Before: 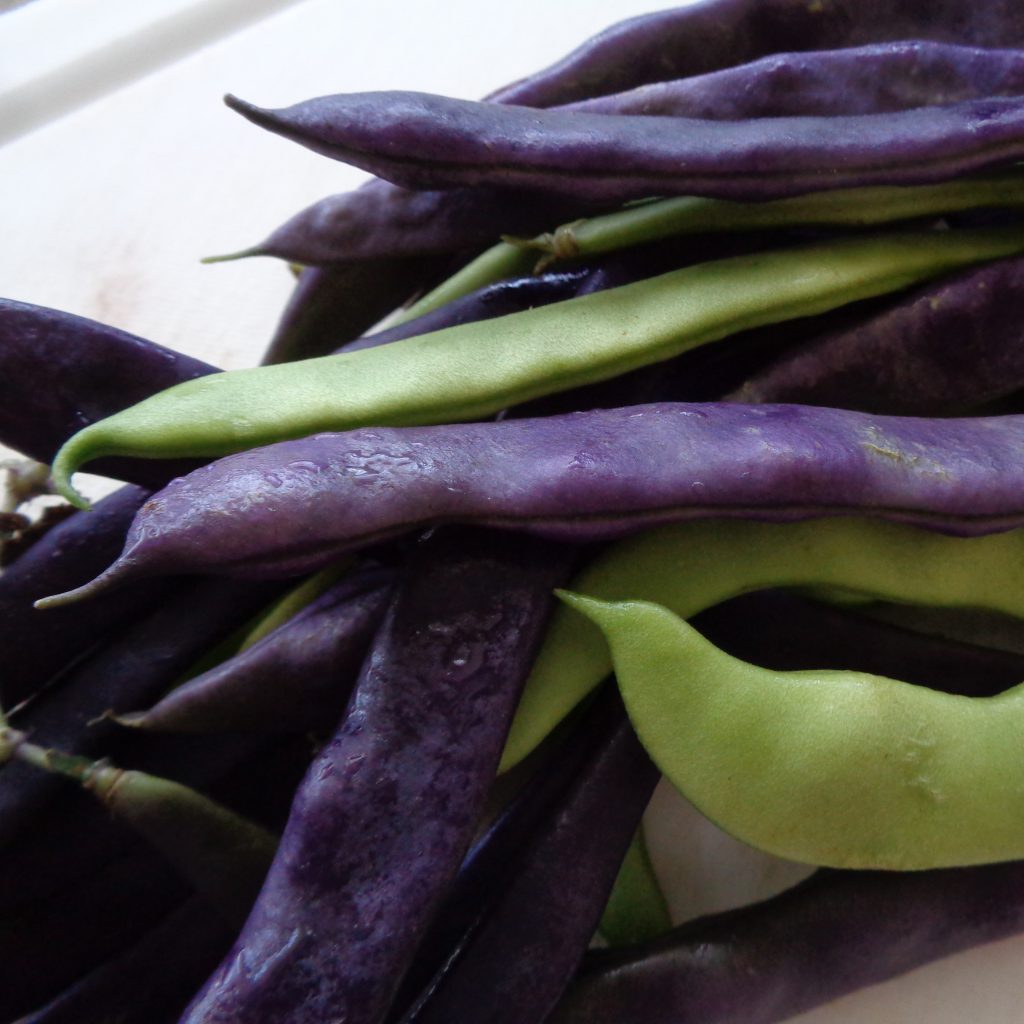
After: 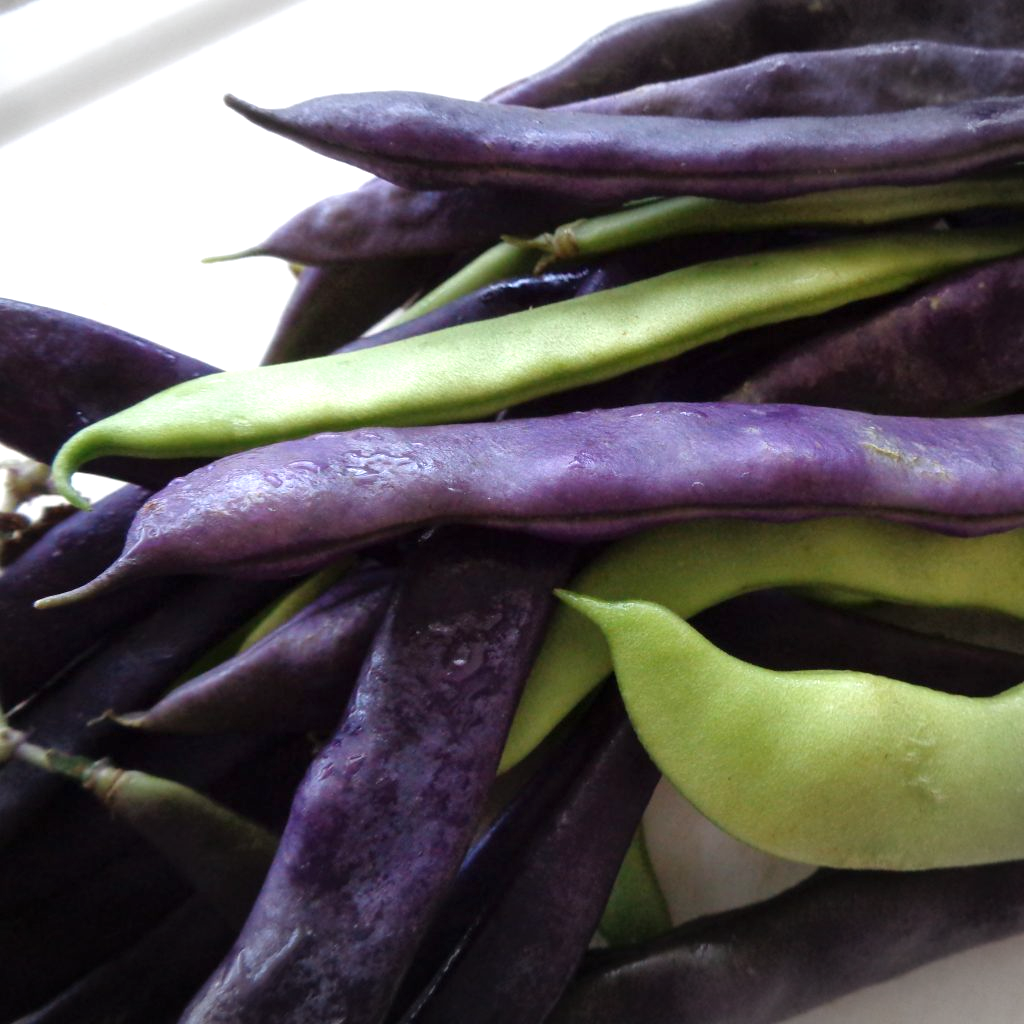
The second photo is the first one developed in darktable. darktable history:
vignetting: fall-off start 100%, brightness -0.282, width/height ratio 1.31
exposure: exposure 0.648 EV, compensate highlight preservation false
